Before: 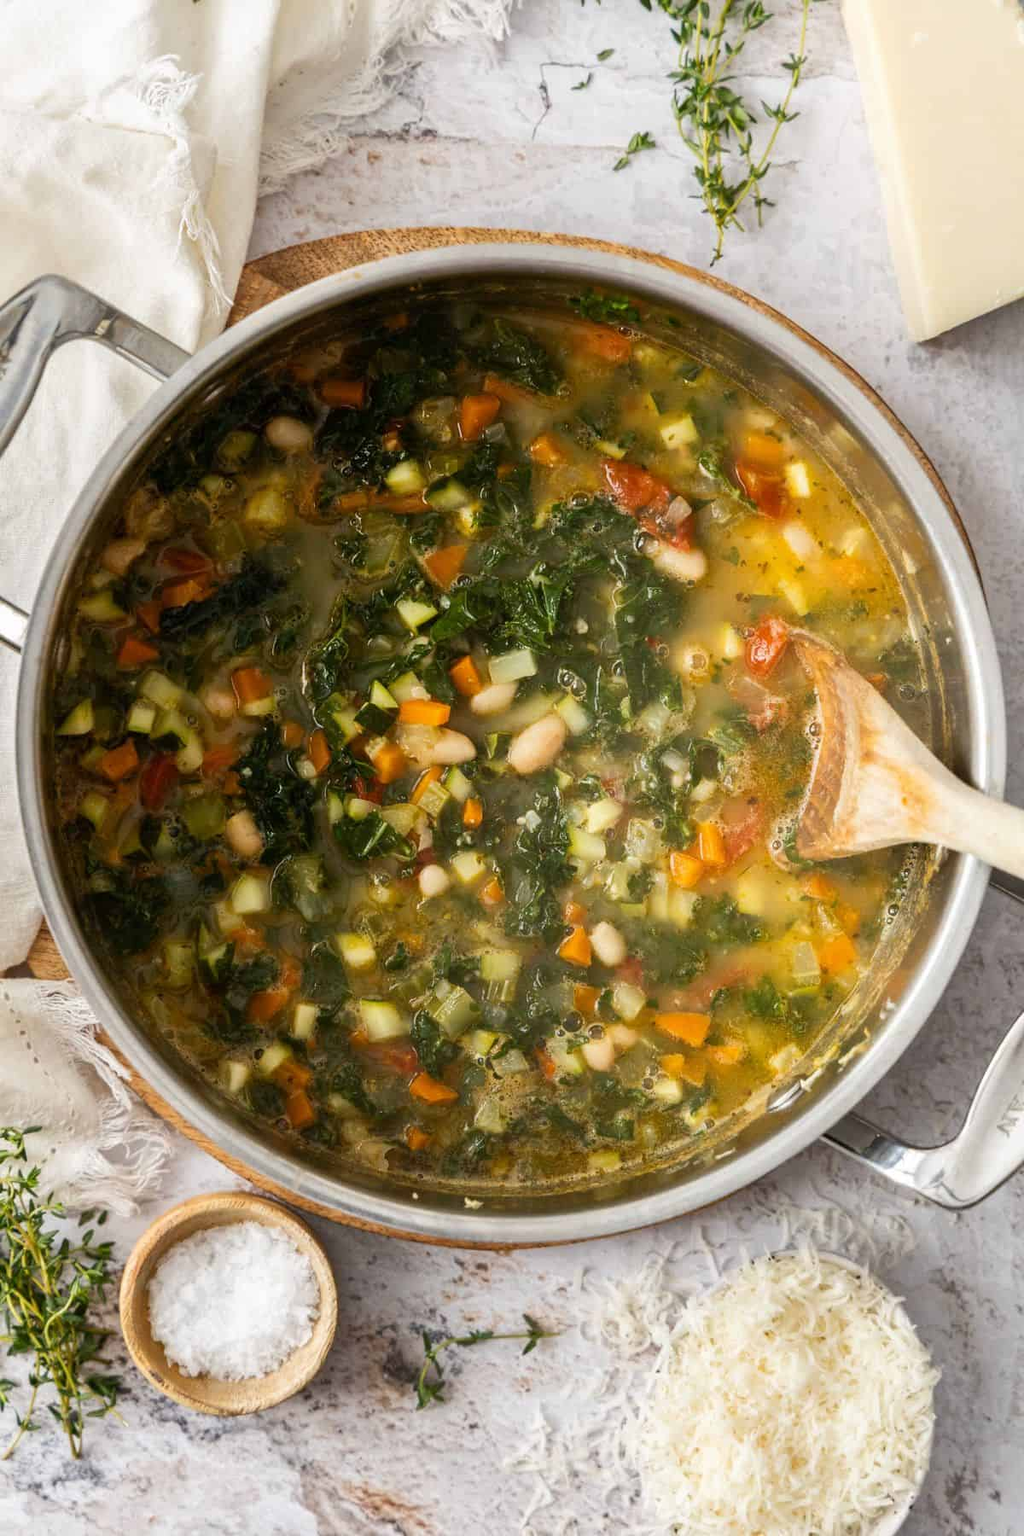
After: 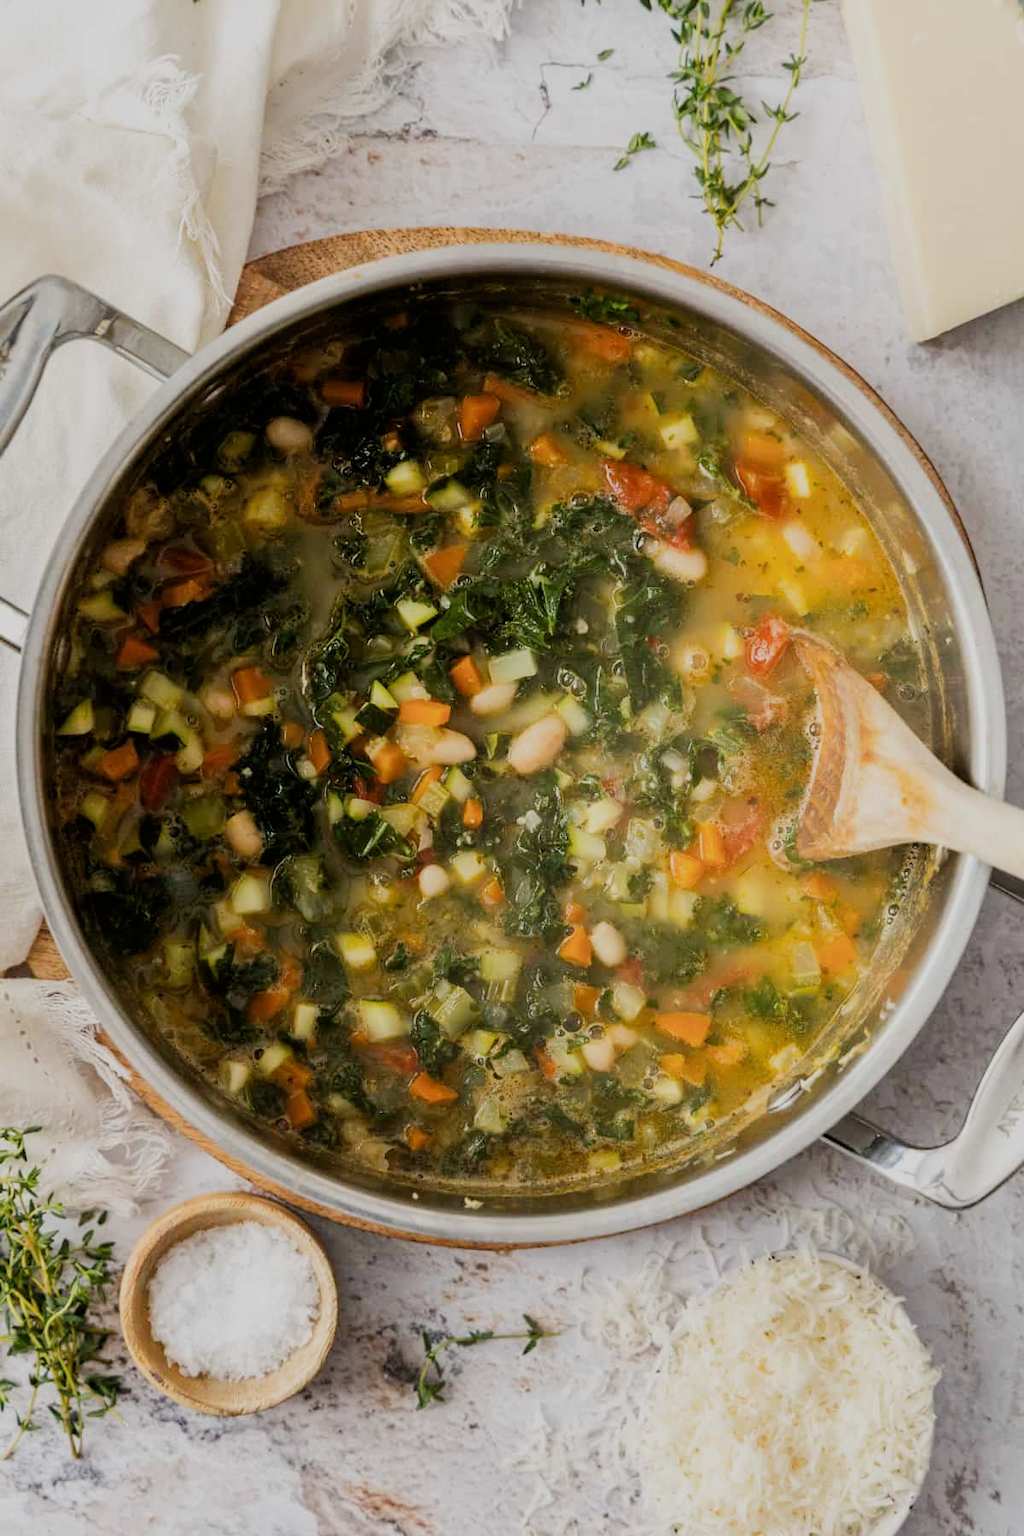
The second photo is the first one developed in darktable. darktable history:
filmic rgb: black relative exposure -7.65 EV, white relative exposure 4.56 EV, threshold 5.96 EV, hardness 3.61, enable highlight reconstruction true
